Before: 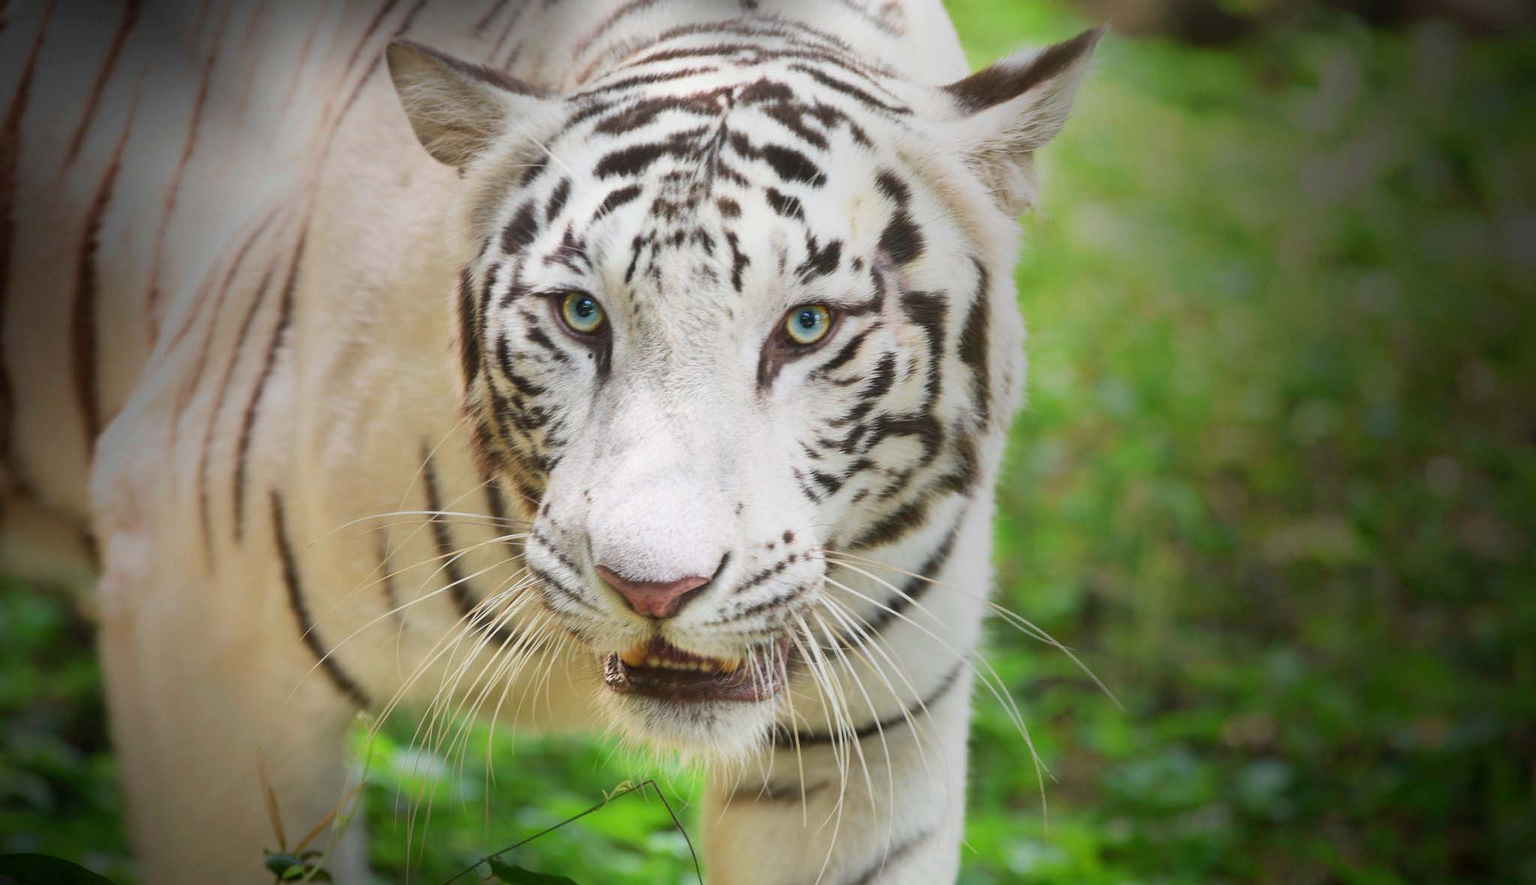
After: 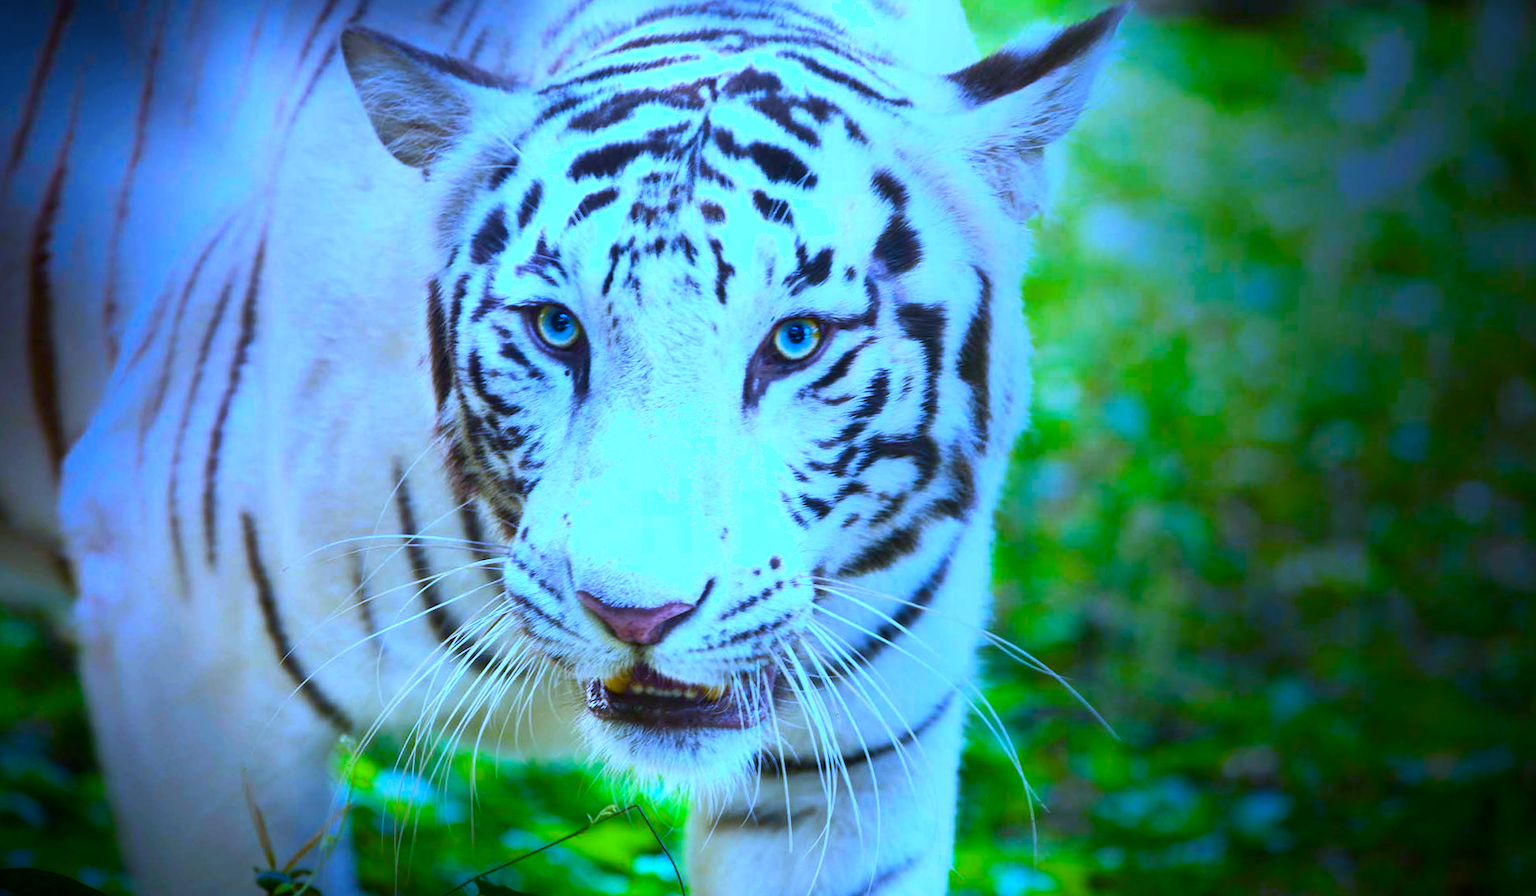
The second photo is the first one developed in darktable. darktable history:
color balance rgb: linear chroma grading › global chroma 9%, perceptual saturation grading › global saturation 36%, perceptual saturation grading › shadows 35%, perceptual brilliance grading › global brilliance 21.21%, perceptual brilliance grading › shadows -35%, global vibrance 21.21%
shadows and highlights: shadows -30, highlights 30
rotate and perspective: rotation 0.074°, lens shift (vertical) 0.096, lens shift (horizontal) -0.041, crop left 0.043, crop right 0.952, crop top 0.024, crop bottom 0.979
crop: top 1.049%, right 0.001%
exposure: compensate highlight preservation false
white balance: red 0.766, blue 1.537
